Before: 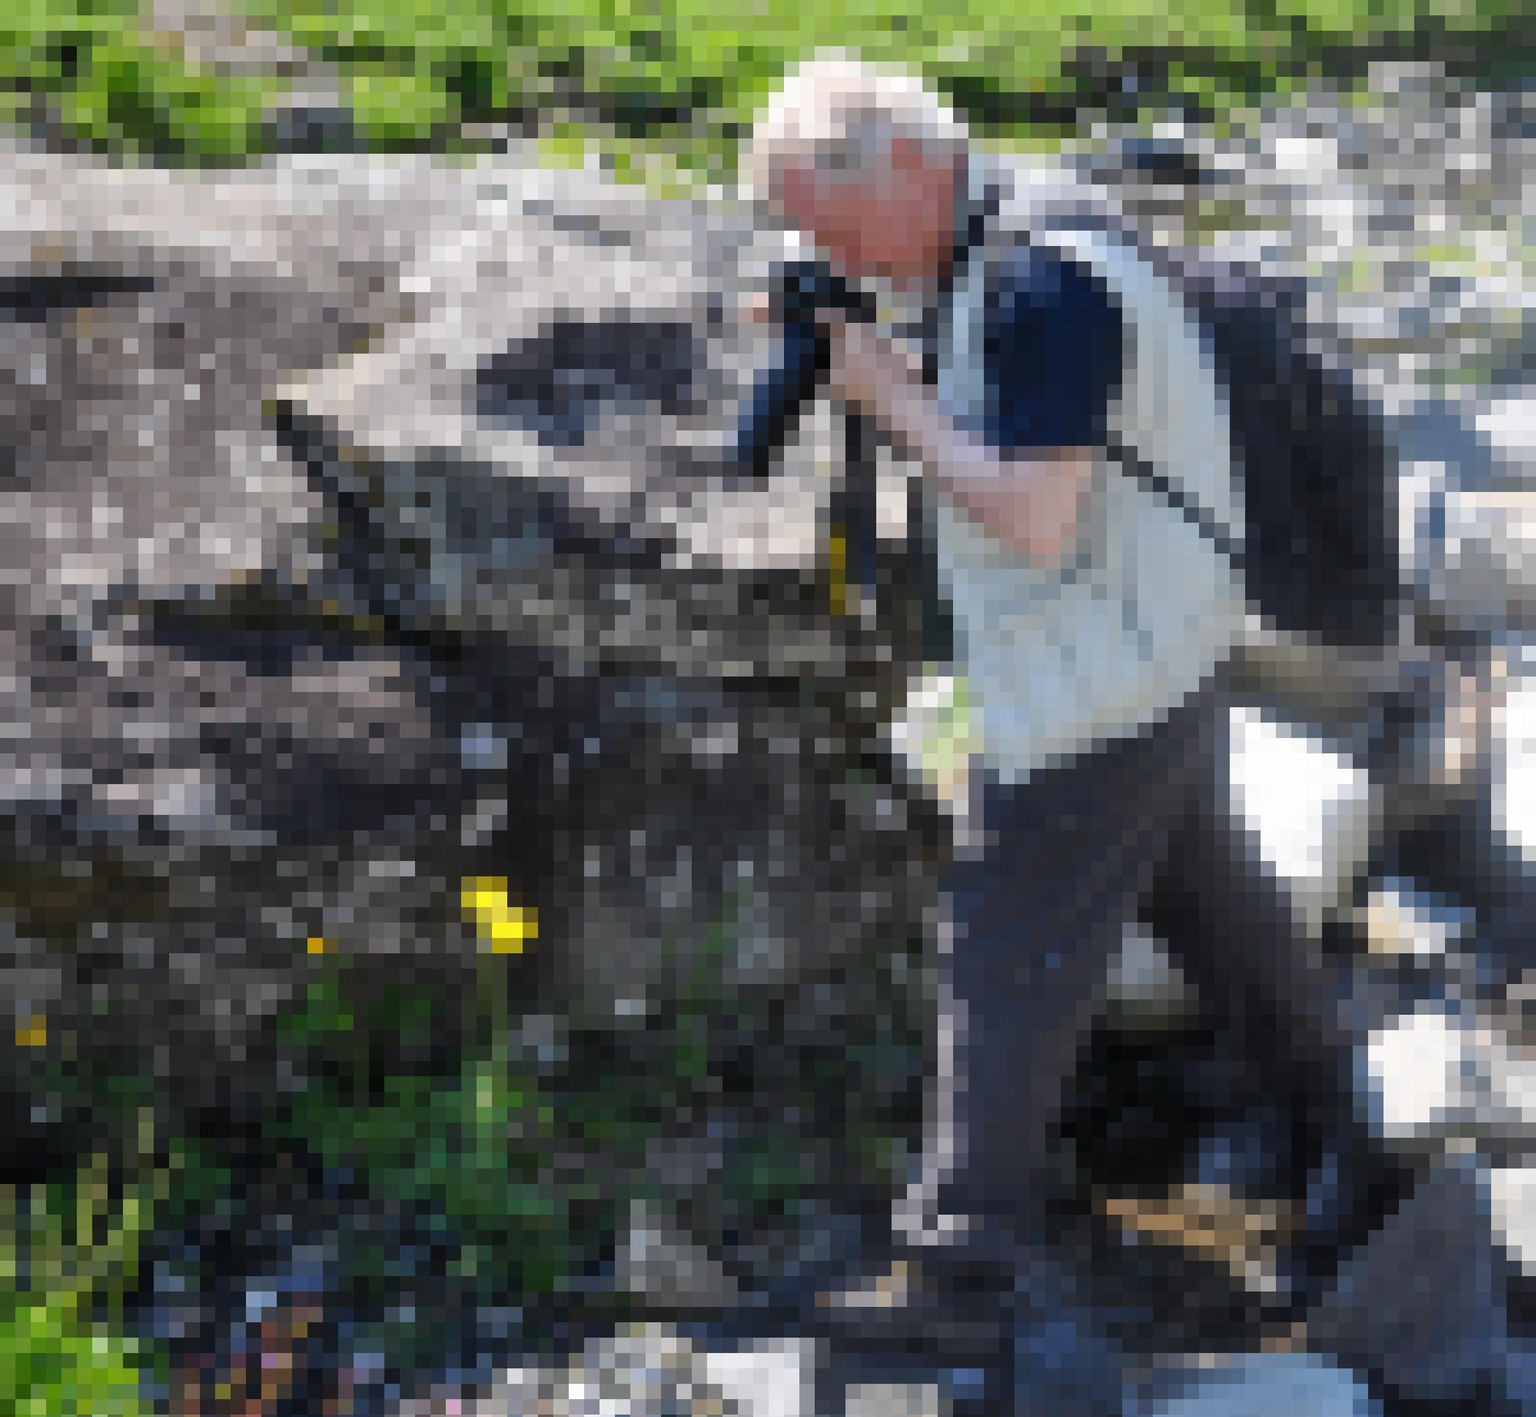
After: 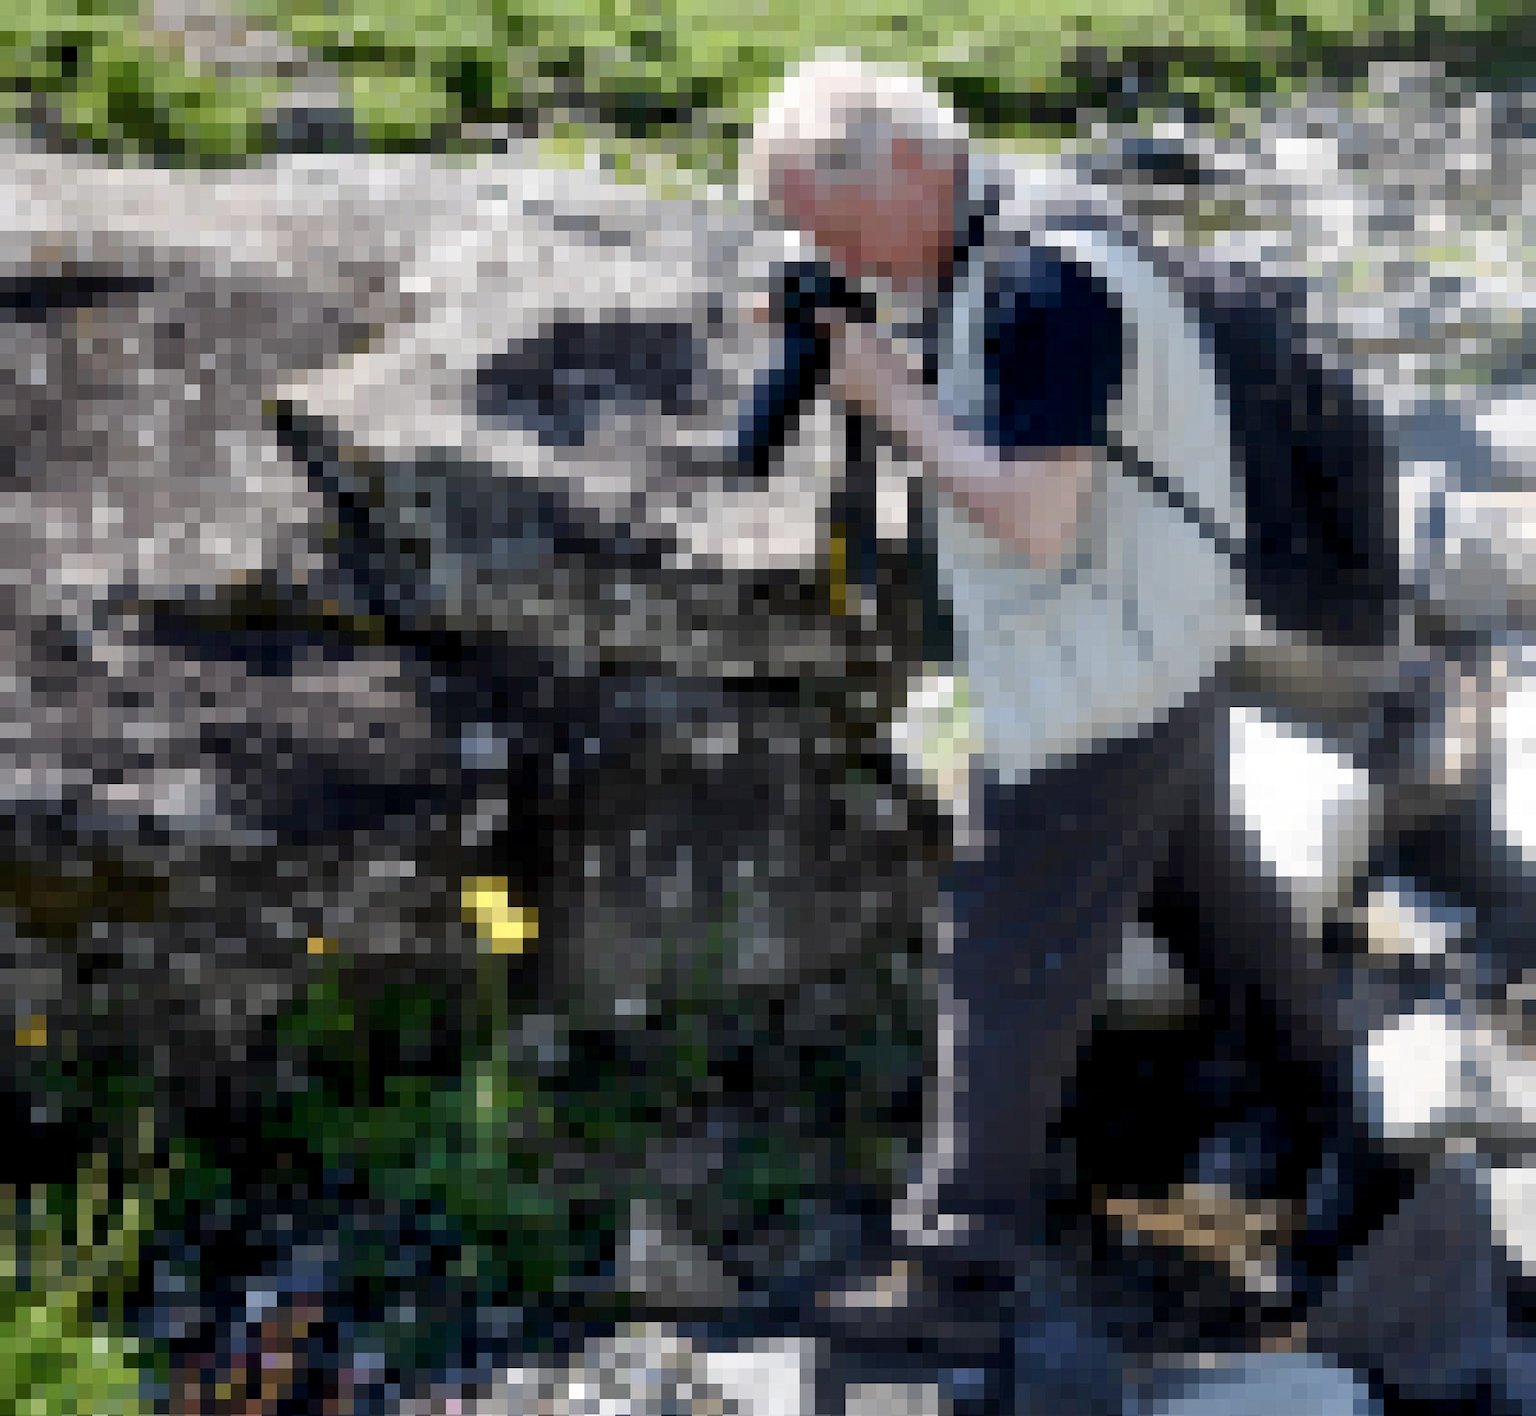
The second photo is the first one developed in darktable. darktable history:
contrast brightness saturation: contrast 0.102, saturation -0.289
color balance rgb: perceptual saturation grading › global saturation 0.218%, perceptual saturation grading › highlights -14.5%, perceptual saturation grading › shadows 24.543%, global vibrance 20%
exposure: black level correction 0.009, exposure 0.015 EV, compensate highlight preservation false
